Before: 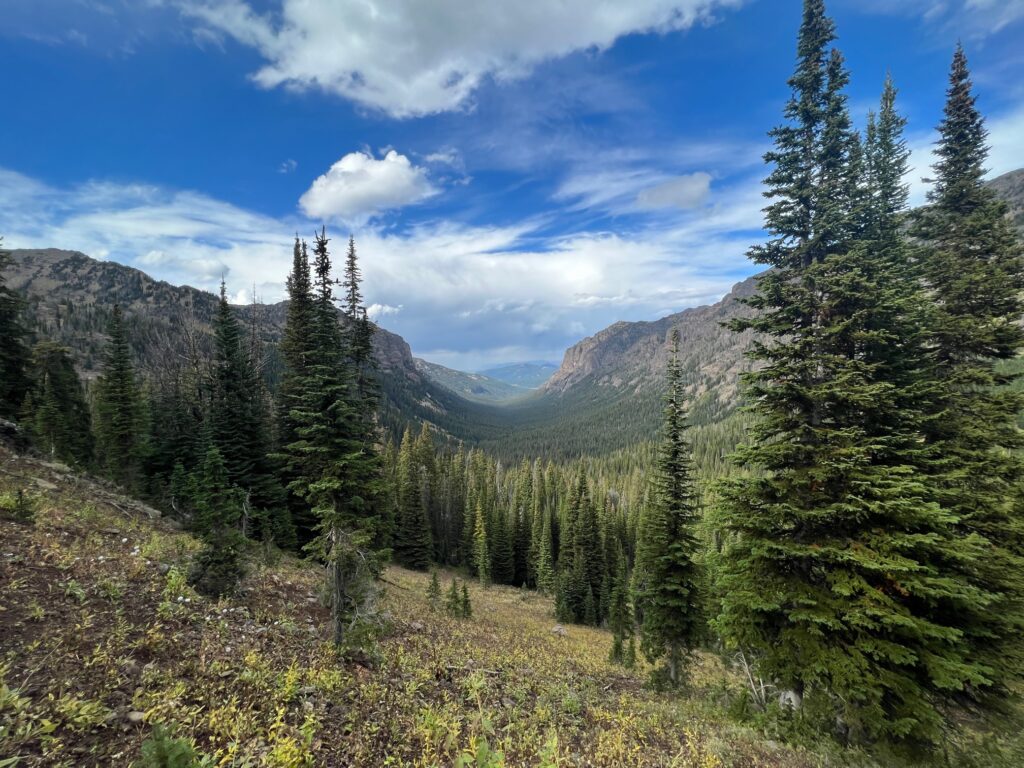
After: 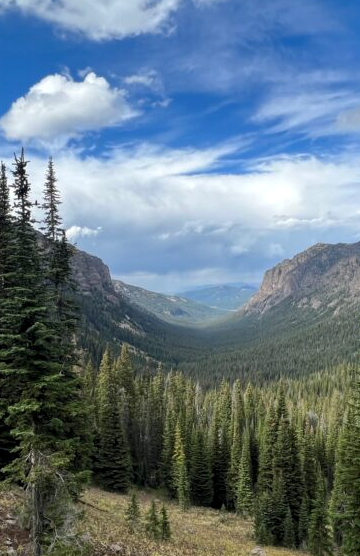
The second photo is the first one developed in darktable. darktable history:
crop and rotate: left 29.476%, top 10.214%, right 35.32%, bottom 17.333%
local contrast: highlights 100%, shadows 100%, detail 120%, midtone range 0.2
